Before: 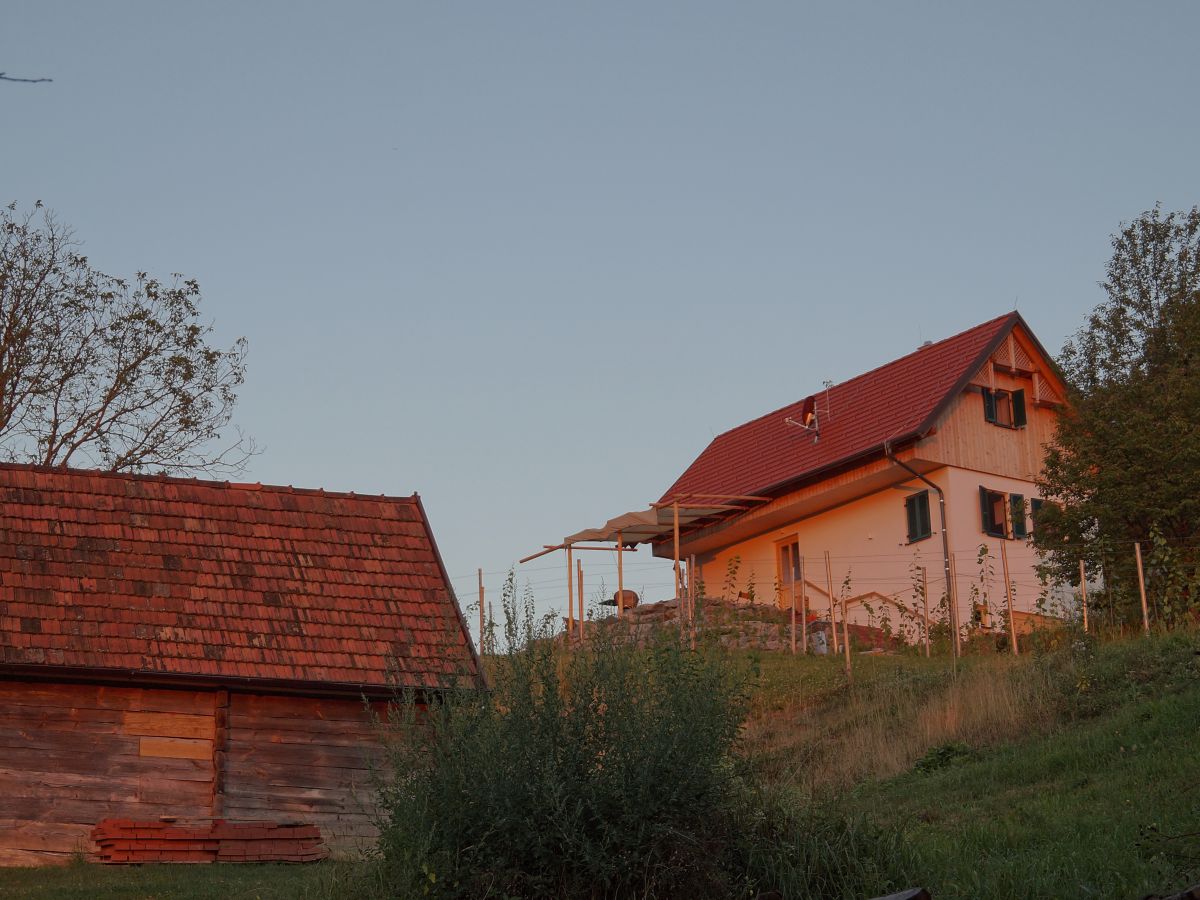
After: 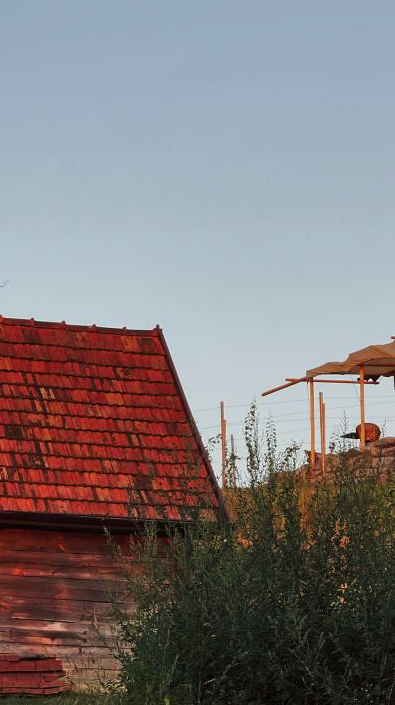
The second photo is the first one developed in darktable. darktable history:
shadows and highlights: low approximation 0.01, soften with gaussian
crop and rotate: left 21.575%, top 18.566%, right 45.442%, bottom 3.004%
base curve: curves: ch0 [(0, 0) (0.073, 0.04) (0.157, 0.139) (0.492, 0.492) (0.758, 0.758) (1, 1)], preserve colors none
exposure: black level correction 0, exposure 0.499 EV, compensate highlight preservation false
